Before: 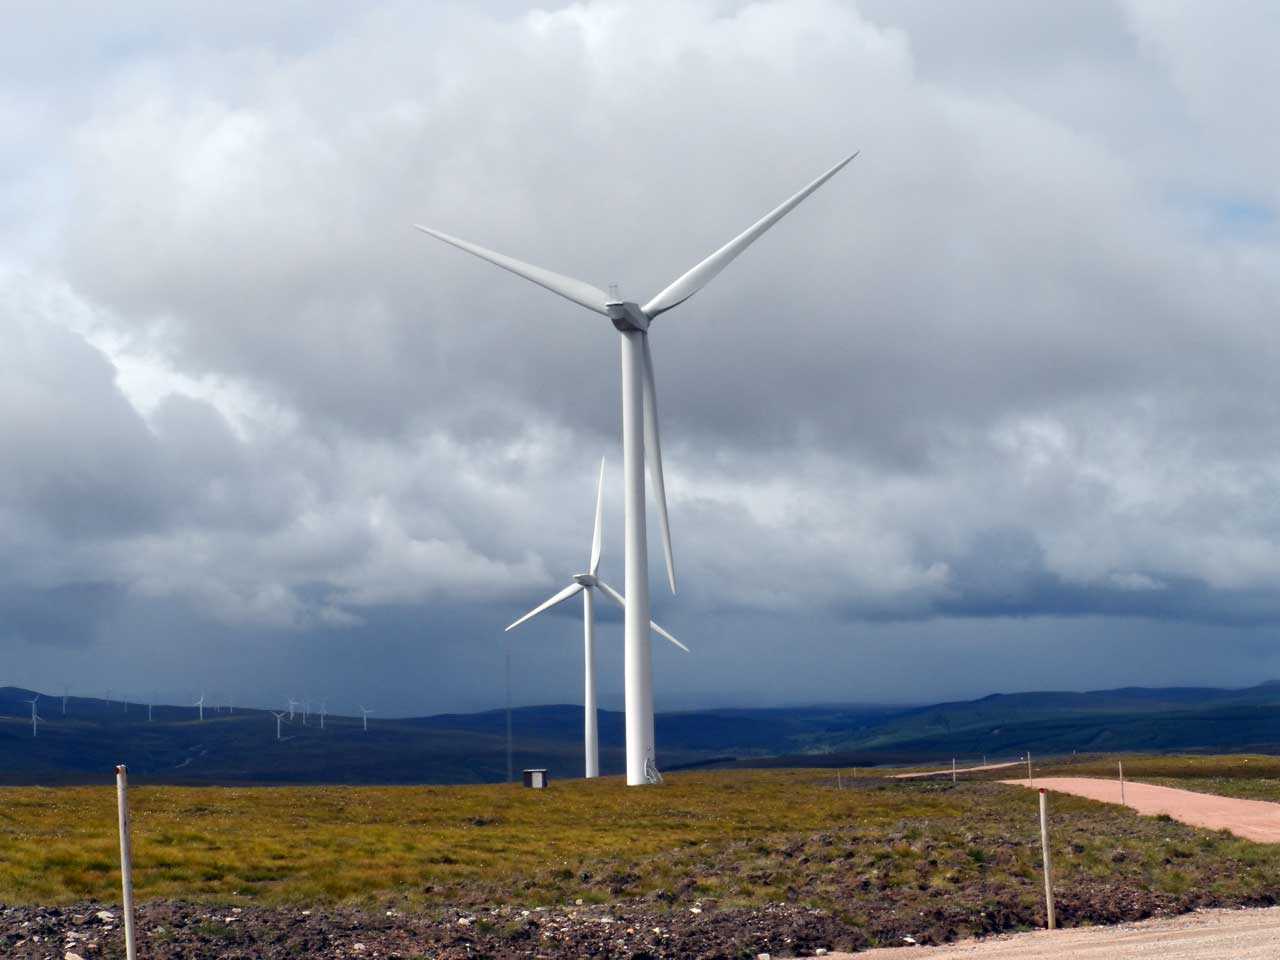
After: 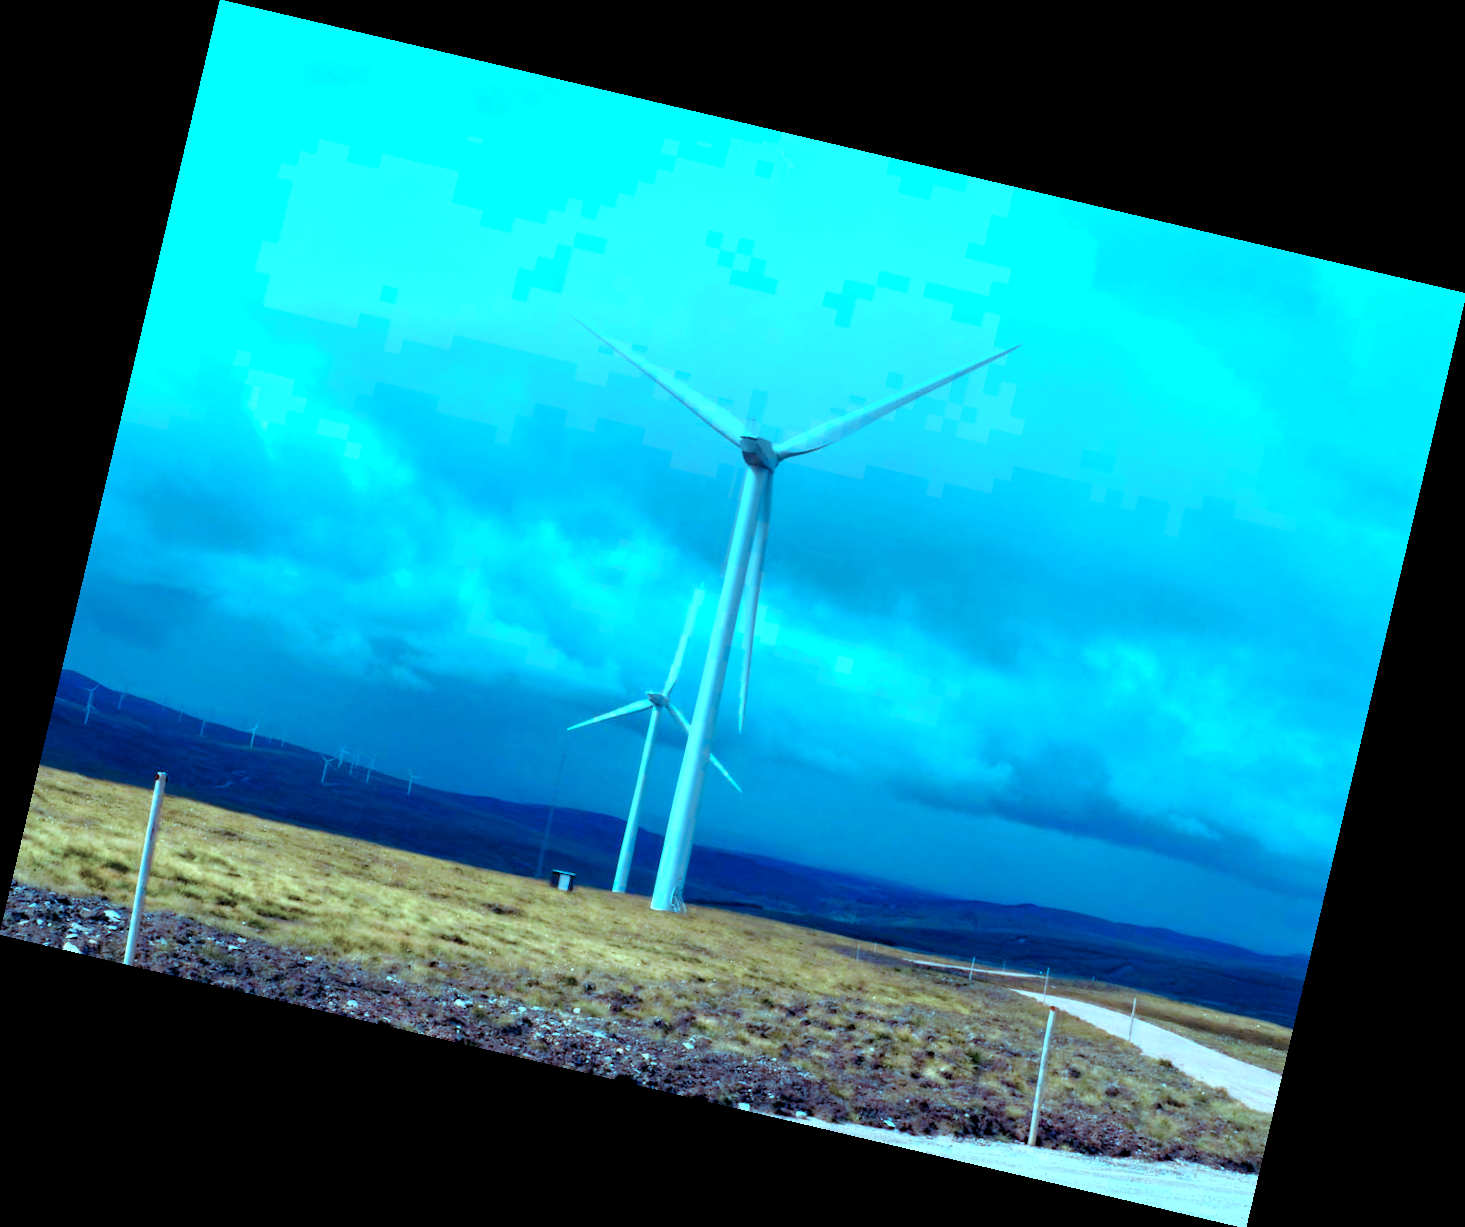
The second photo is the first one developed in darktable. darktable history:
exposure: black level correction 0.001, exposure 1.735 EV, compensate highlight preservation false
rotate and perspective: rotation 13.27°, automatic cropping off
white balance: red 0.871, blue 1.249
color zones: curves: ch0 [(0.25, 0.667) (0.758, 0.368)]; ch1 [(0.215, 0.245) (0.761, 0.373)]; ch2 [(0.247, 0.554) (0.761, 0.436)]
color balance rgb: shadows lift › luminance -7.7%, shadows lift › chroma 2.13%, shadows lift › hue 165.27°, power › luminance -7.77%, power › chroma 1.34%, power › hue 330.55°, highlights gain › luminance -33.33%, highlights gain › chroma 5.68%, highlights gain › hue 217.2°, global offset › luminance -0.33%, global offset › chroma 0.11%, global offset › hue 165.27°, perceptual saturation grading › global saturation 27.72%, perceptual saturation grading › highlights -25%, perceptual saturation grading › mid-tones 25%, perceptual saturation grading › shadows 50%
